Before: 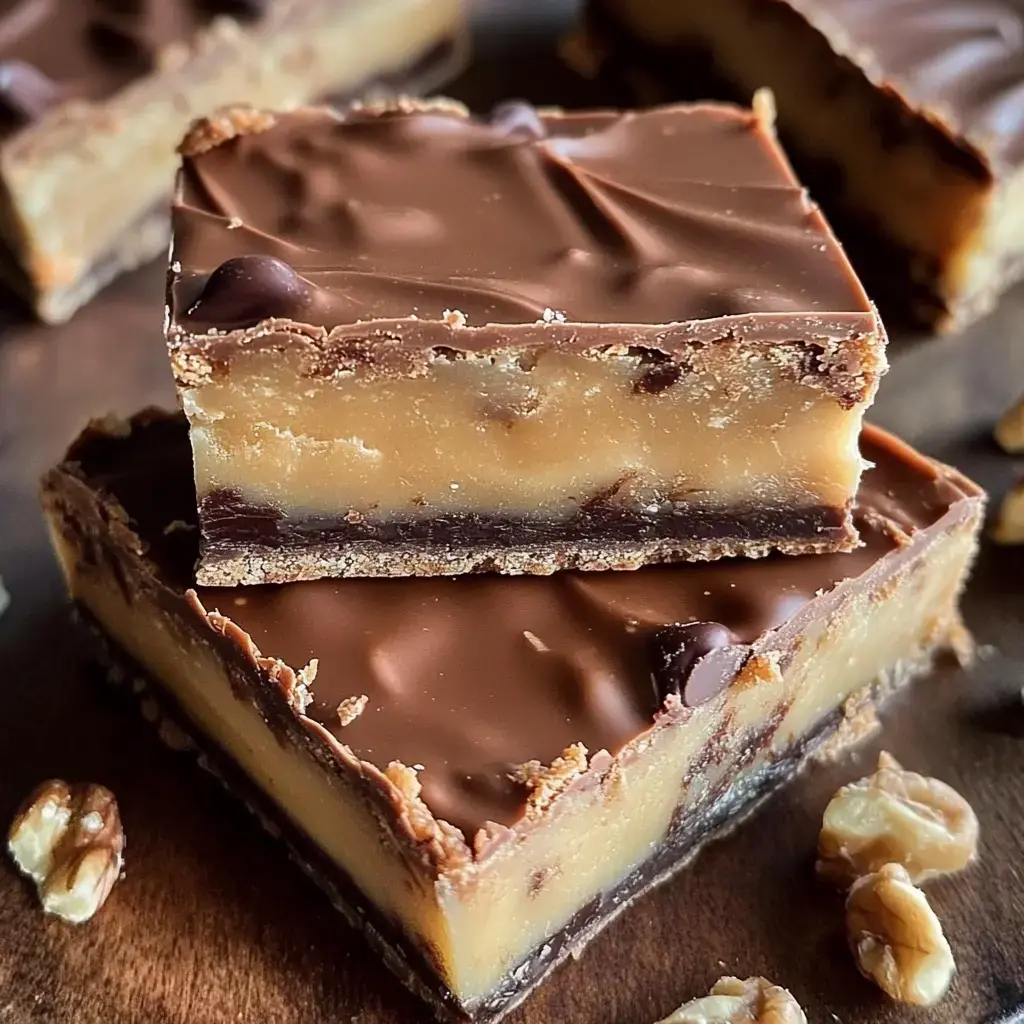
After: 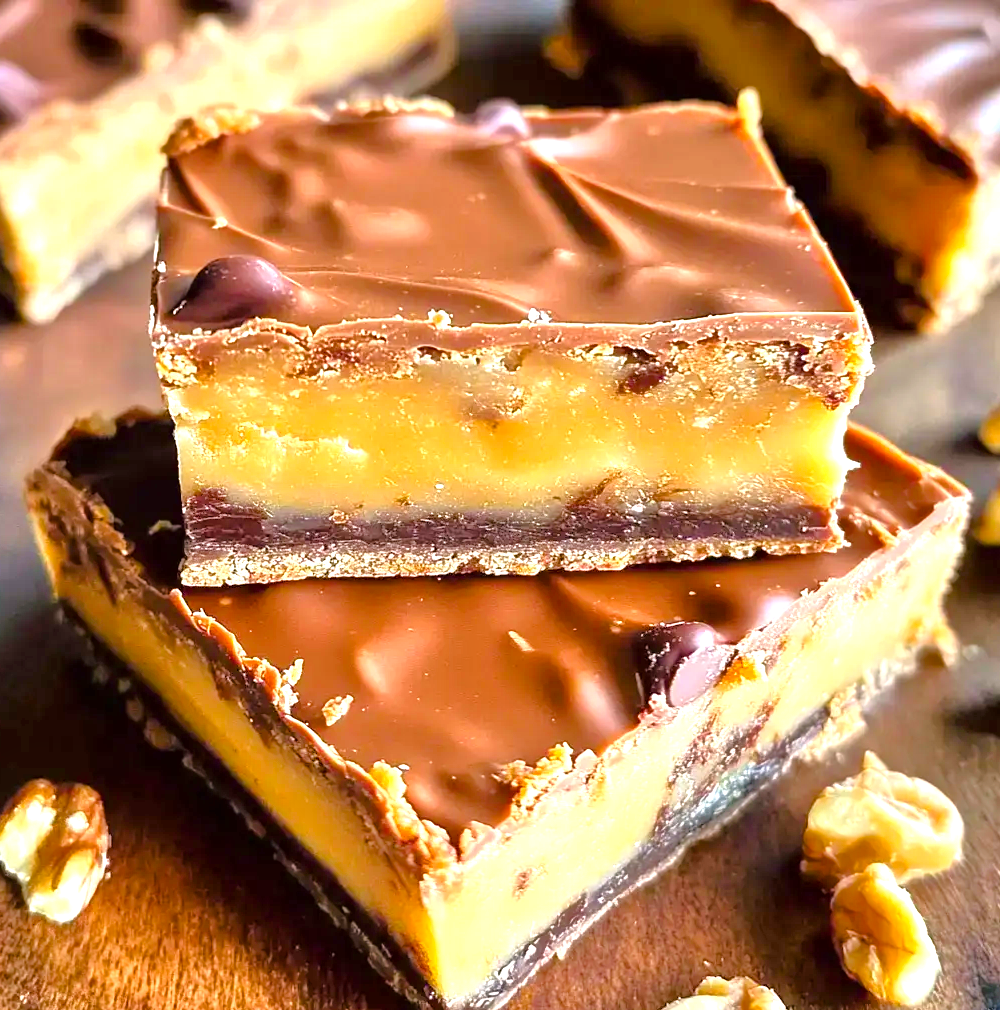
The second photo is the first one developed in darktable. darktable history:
tone equalizer: -7 EV 0.151 EV, -6 EV 0.626 EV, -5 EV 1.12 EV, -4 EV 1.3 EV, -3 EV 1.18 EV, -2 EV 0.6 EV, -1 EV 0.147 EV, mask exposure compensation -0.512 EV
exposure: black level correction 0, exposure 1.106 EV, compensate exposure bias true, compensate highlight preservation false
crop and rotate: left 1.521%, right 0.758%, bottom 1.272%
color balance rgb: shadows lift › luminance -7.832%, shadows lift › chroma 2.399%, shadows lift › hue 165.2°, linear chroma grading › global chroma 15.596%, perceptual saturation grading › global saturation 19.726%, global vibrance 20%
